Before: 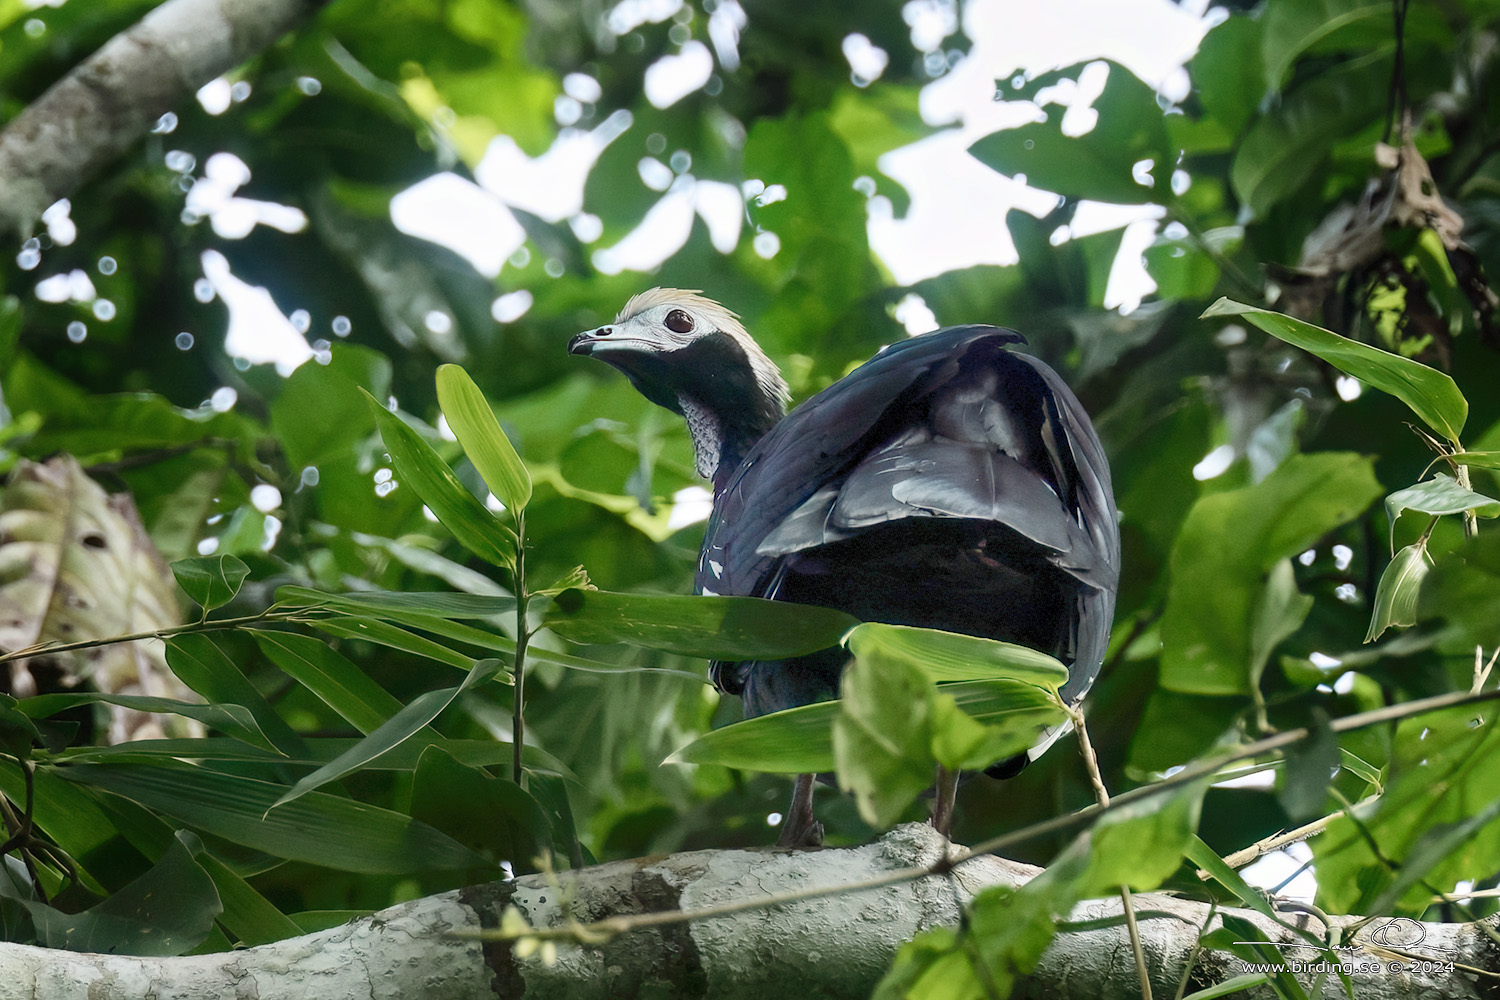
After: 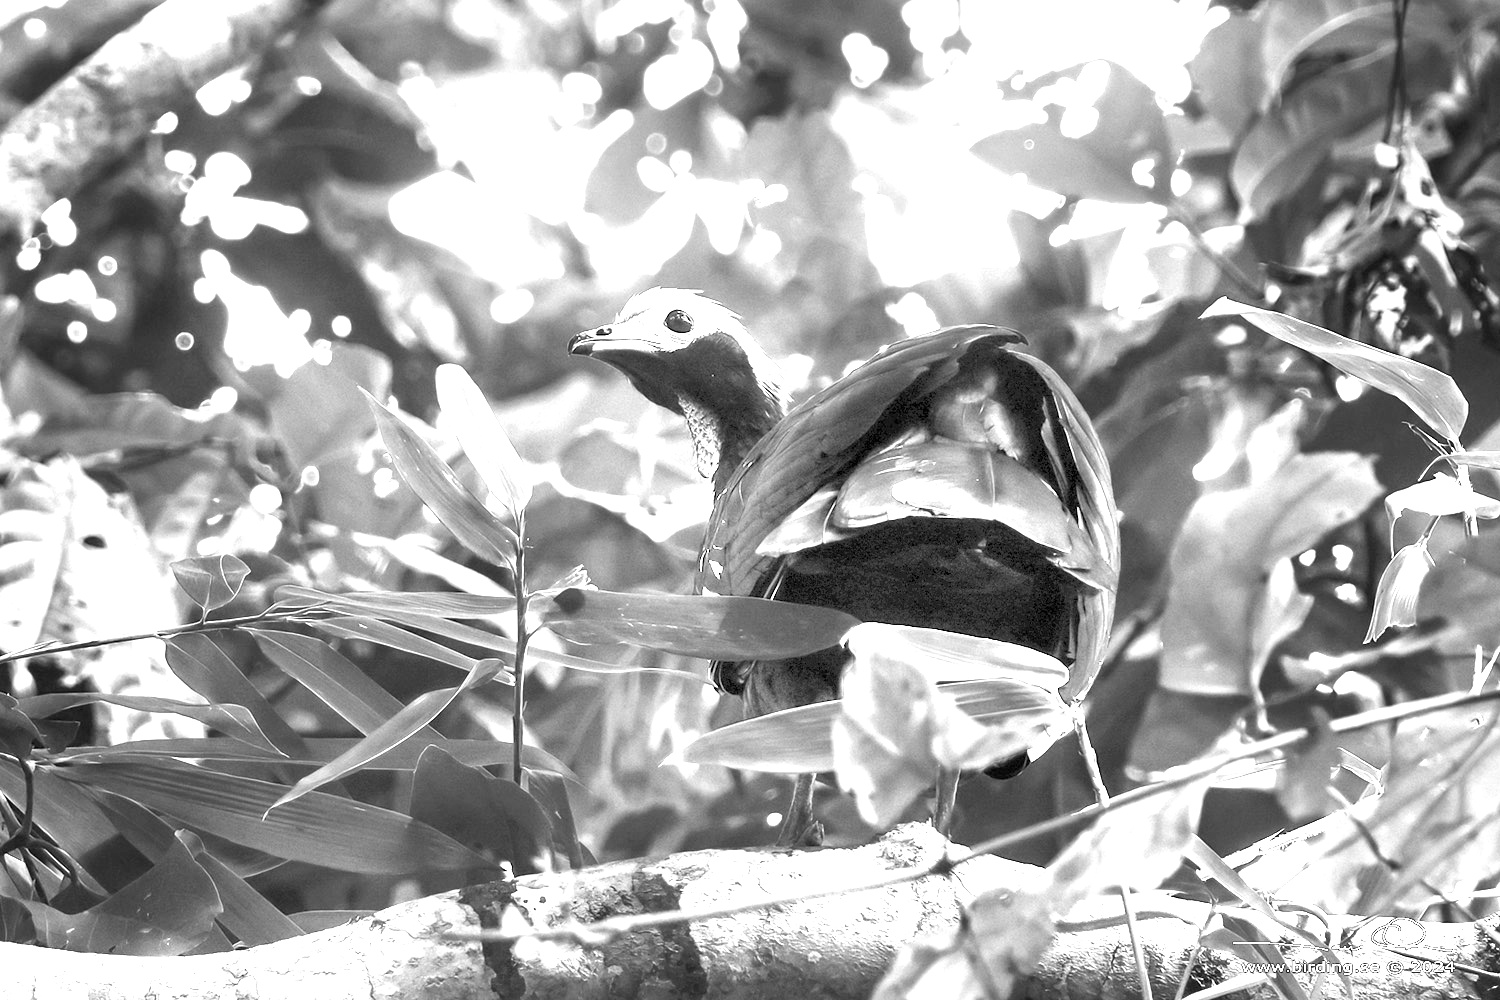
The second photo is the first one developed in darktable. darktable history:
exposure: exposure 2.04 EV, compensate highlight preservation false
color calibration: illuminant as shot in camera, x 0.358, y 0.373, temperature 4628.91 K
monochrome: on, module defaults
